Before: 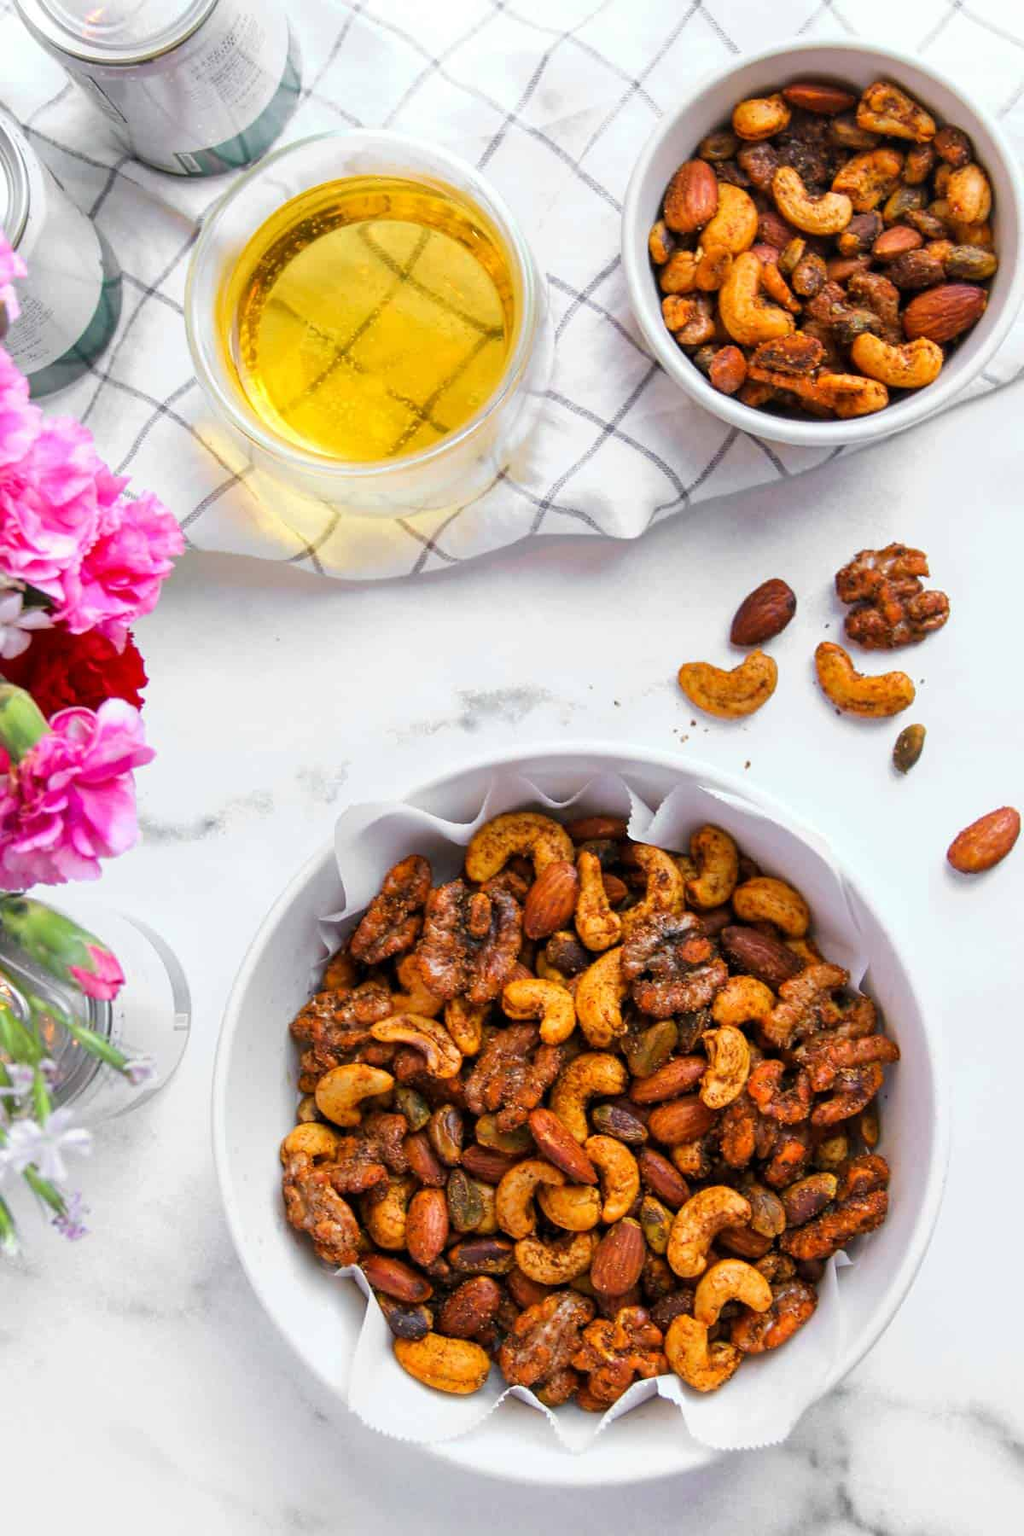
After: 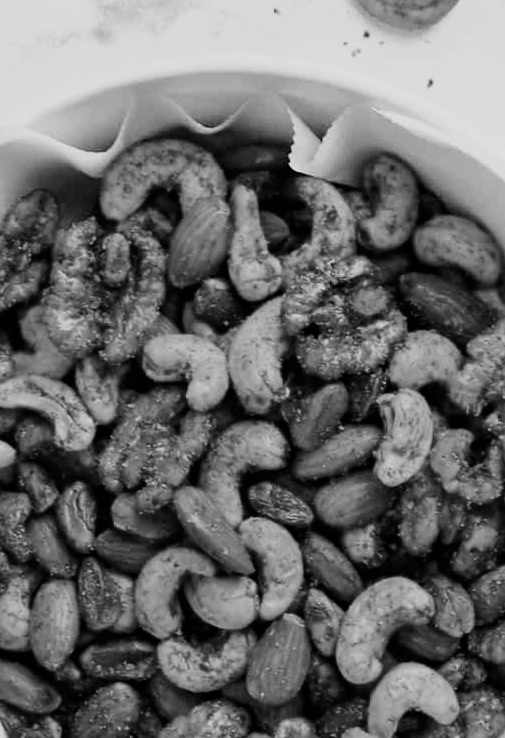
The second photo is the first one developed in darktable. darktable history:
bloom: size 9%, threshold 100%, strength 7%
monochrome: on, module defaults
sigmoid: on, module defaults
crop: left 37.221%, top 45.169%, right 20.63%, bottom 13.777%
haze removal: compatibility mode true, adaptive false
